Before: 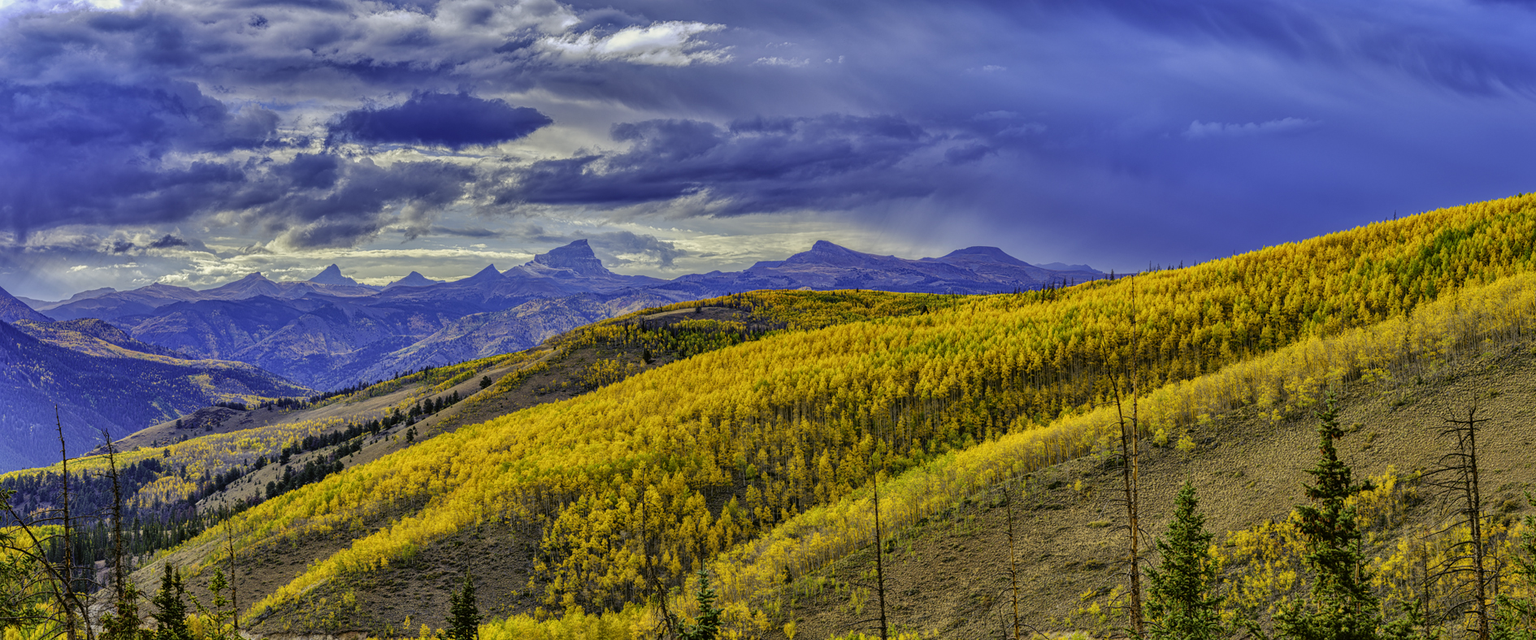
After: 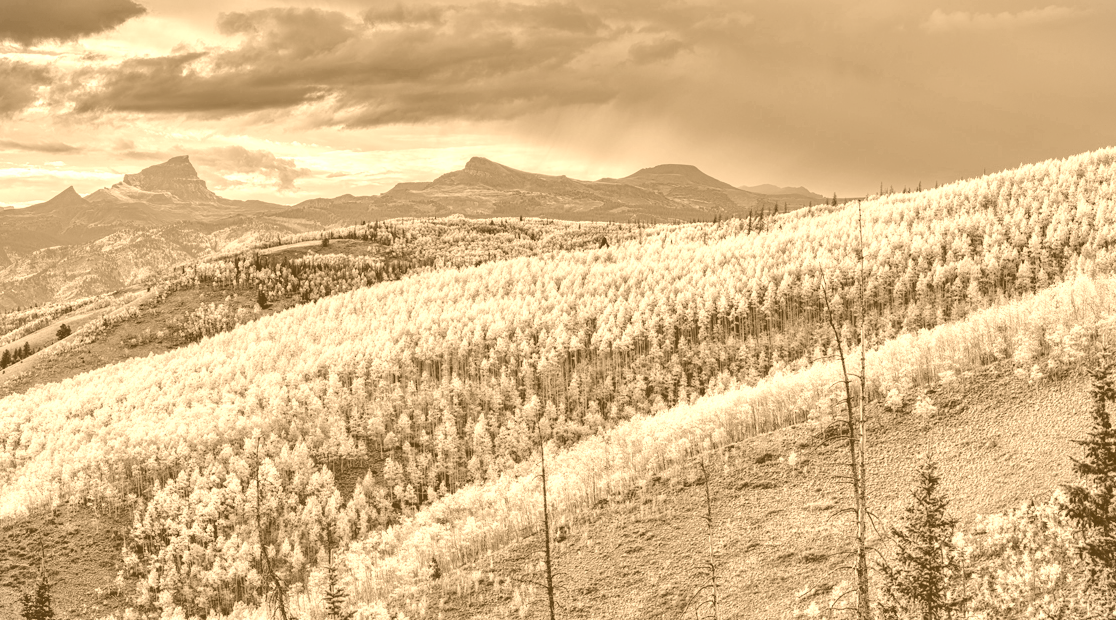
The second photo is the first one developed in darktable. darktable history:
colorize: hue 28.8°, source mix 100%
velvia: on, module defaults
filmic rgb: black relative exposure -11.35 EV, white relative exposure 3.22 EV, hardness 6.76, color science v6 (2022)
crop and rotate: left 28.256%, top 17.734%, right 12.656%, bottom 3.573%
vignetting: fall-off start 100%, fall-off radius 71%, brightness -0.434, saturation -0.2, width/height ratio 1.178, dithering 8-bit output, unbound false
